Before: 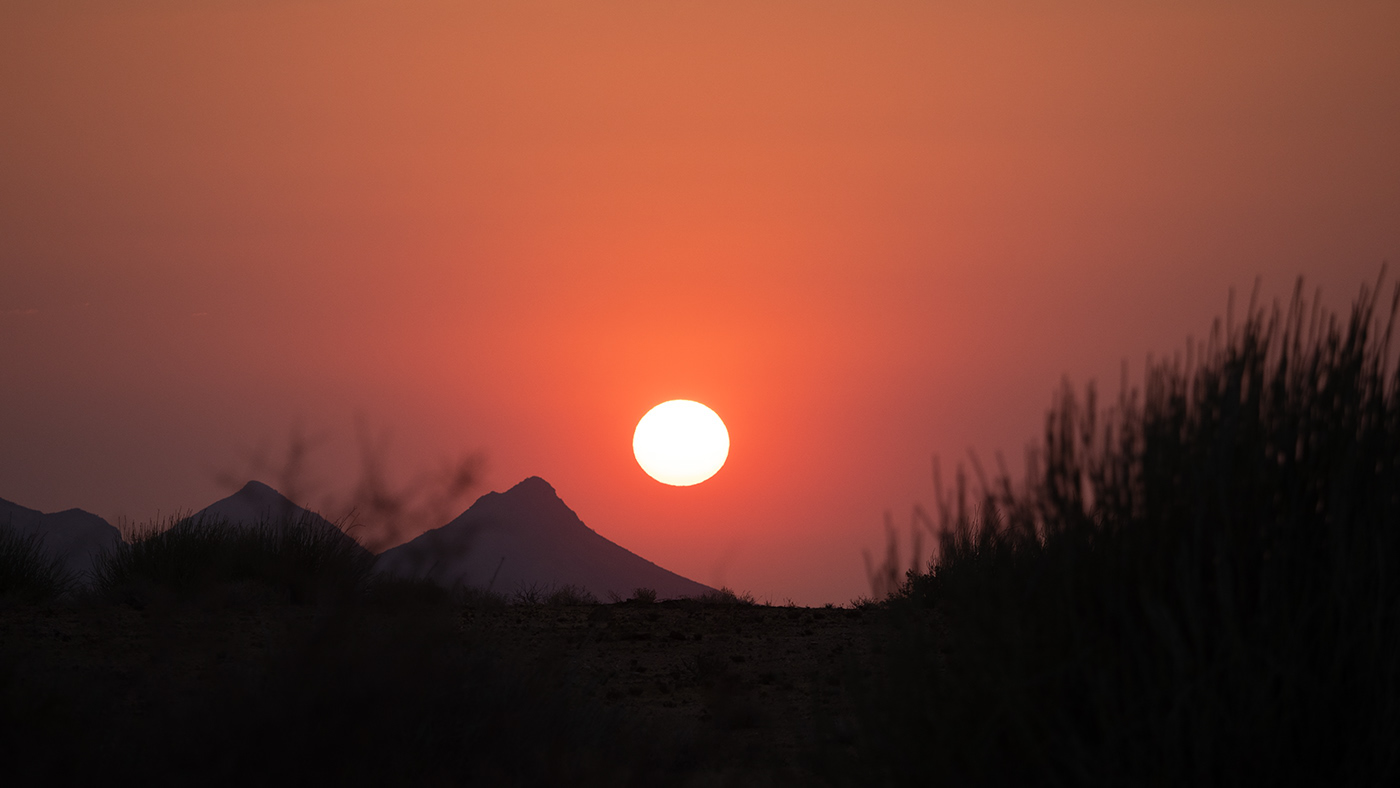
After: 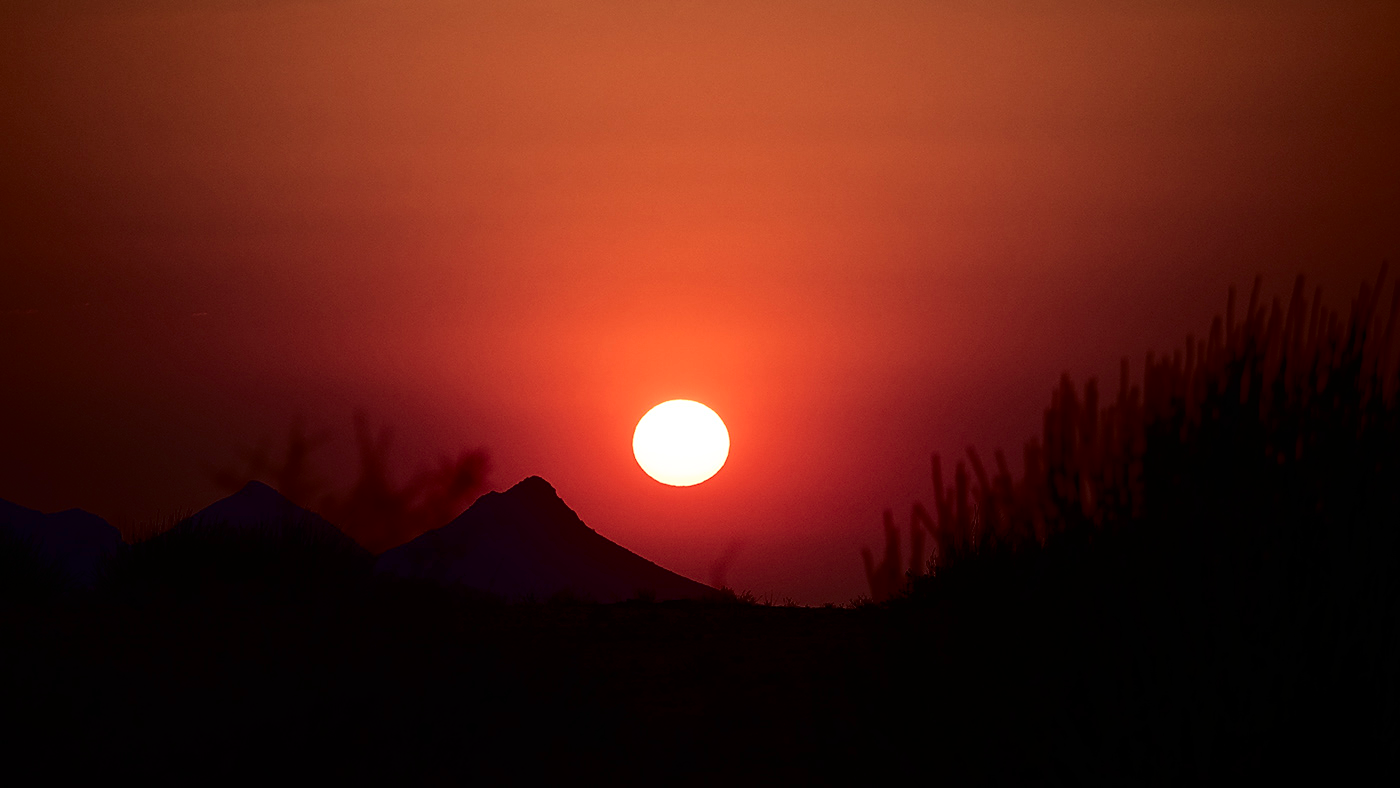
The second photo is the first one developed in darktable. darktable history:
contrast brightness saturation: contrast 0.135, brightness -0.223, saturation 0.141
sharpen: amount 0.215
tone curve: curves: ch0 [(0, 0) (0.003, 0.003) (0.011, 0.005) (0.025, 0.008) (0.044, 0.012) (0.069, 0.02) (0.1, 0.031) (0.136, 0.047) (0.177, 0.088) (0.224, 0.141) (0.277, 0.222) (0.335, 0.32) (0.399, 0.422) (0.468, 0.523) (0.543, 0.623) (0.623, 0.716) (0.709, 0.796) (0.801, 0.88) (0.898, 0.958) (1, 1)], color space Lab, independent channels, preserve colors none
